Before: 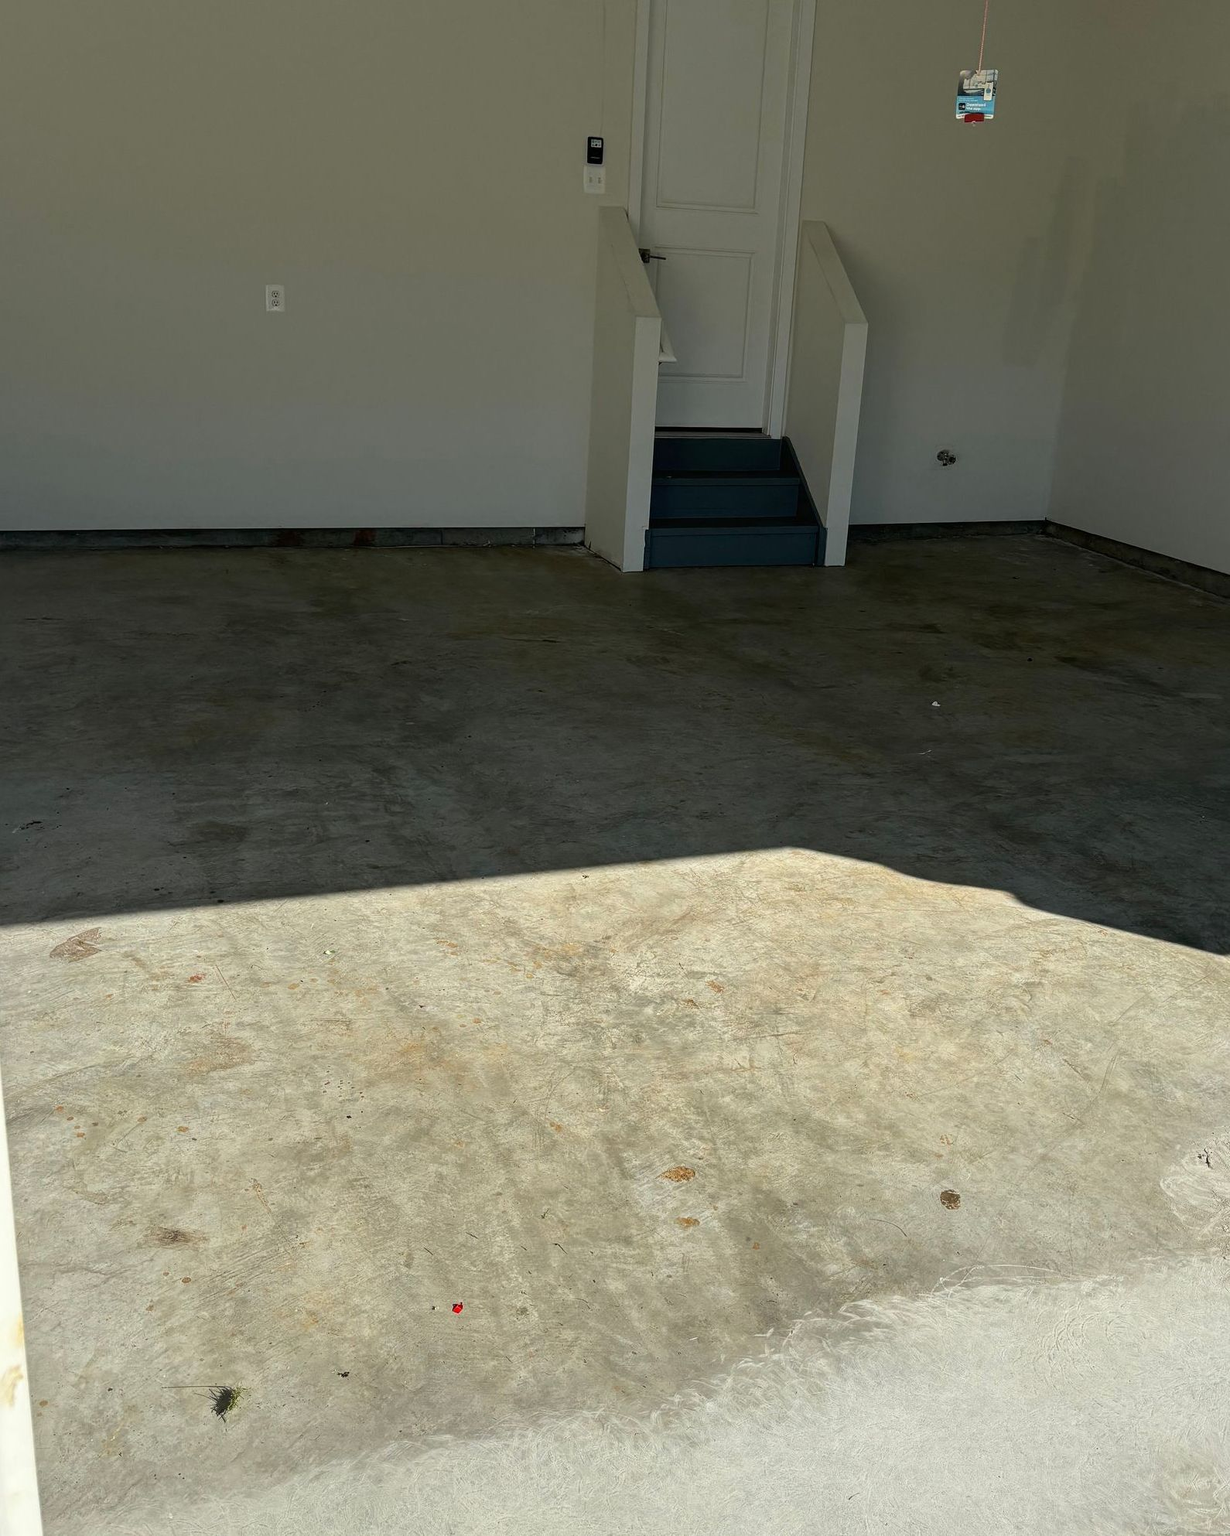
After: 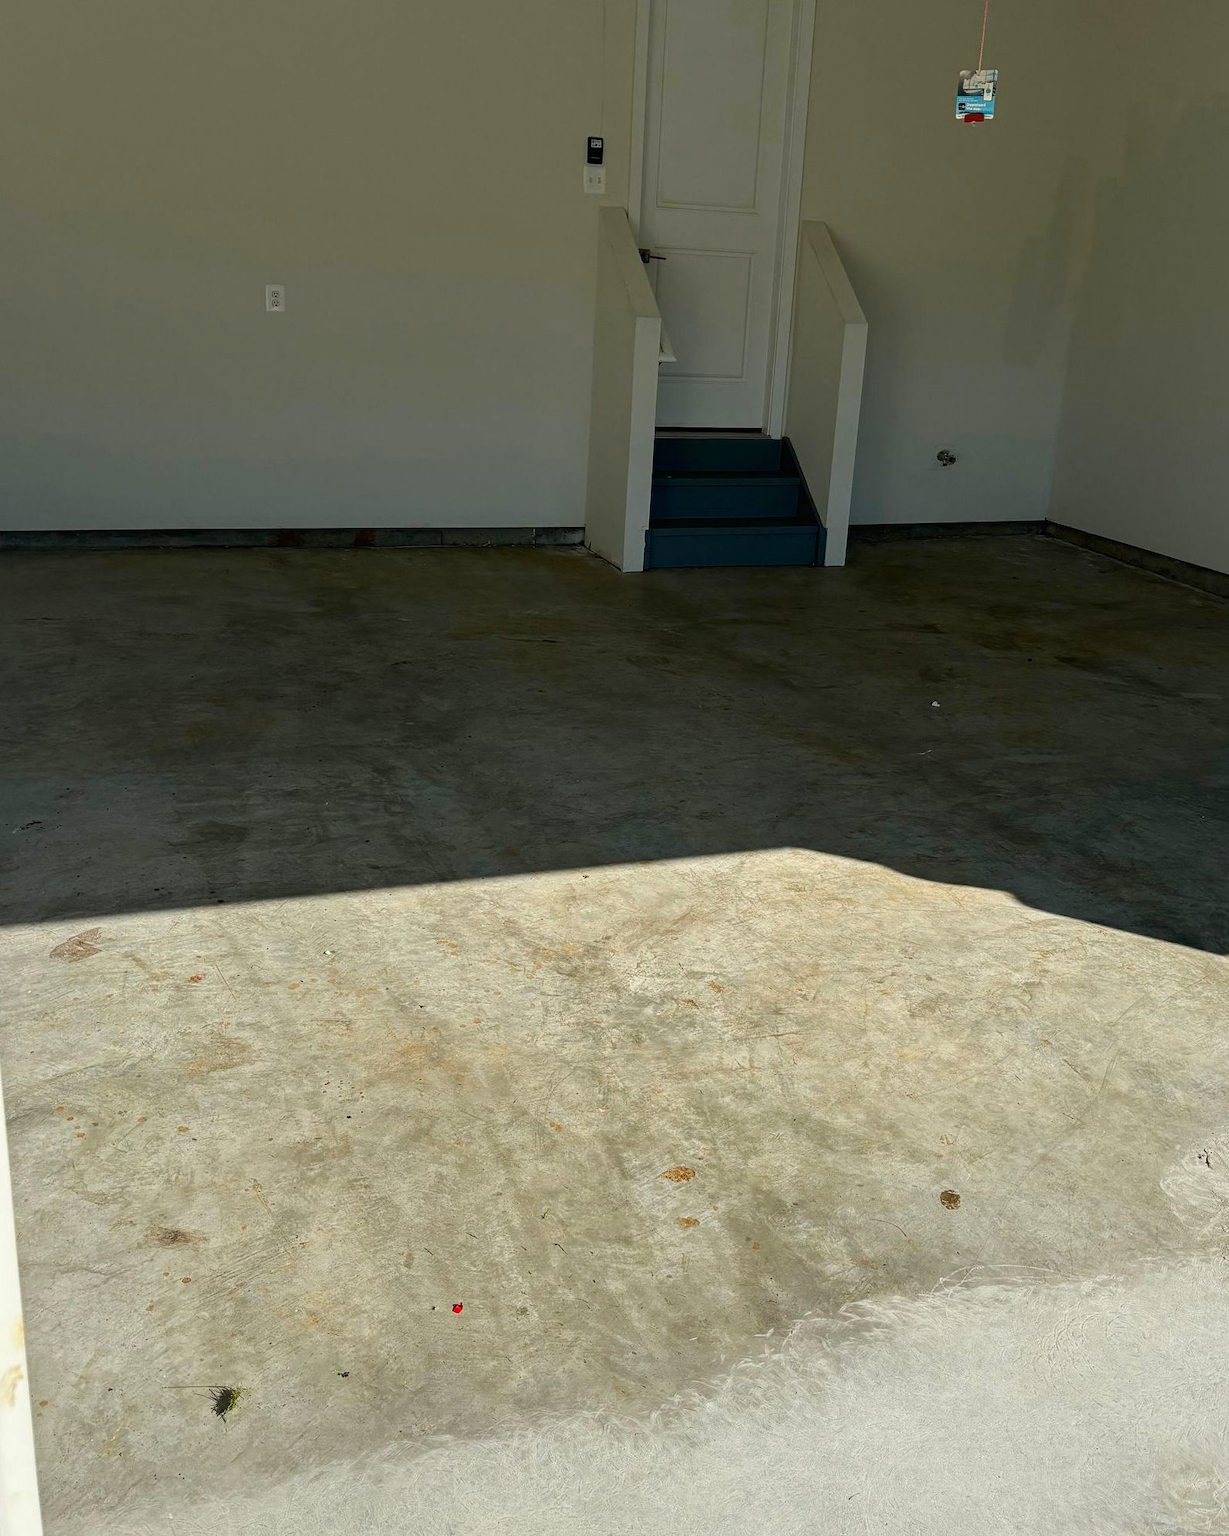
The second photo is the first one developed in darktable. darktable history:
exposure: exposure -0.242 EV, compensate highlight preservation false
color balance rgb: linear chroma grading › shadows 32%, linear chroma grading › global chroma -2%, linear chroma grading › mid-tones 4%, perceptual saturation grading › global saturation -2%, perceptual saturation grading › highlights -8%, perceptual saturation grading › mid-tones 8%, perceptual saturation grading › shadows 4%, perceptual brilliance grading › highlights 8%, perceptual brilliance grading › mid-tones 4%, perceptual brilliance grading › shadows 2%, global vibrance 16%, saturation formula JzAzBz (2021)
